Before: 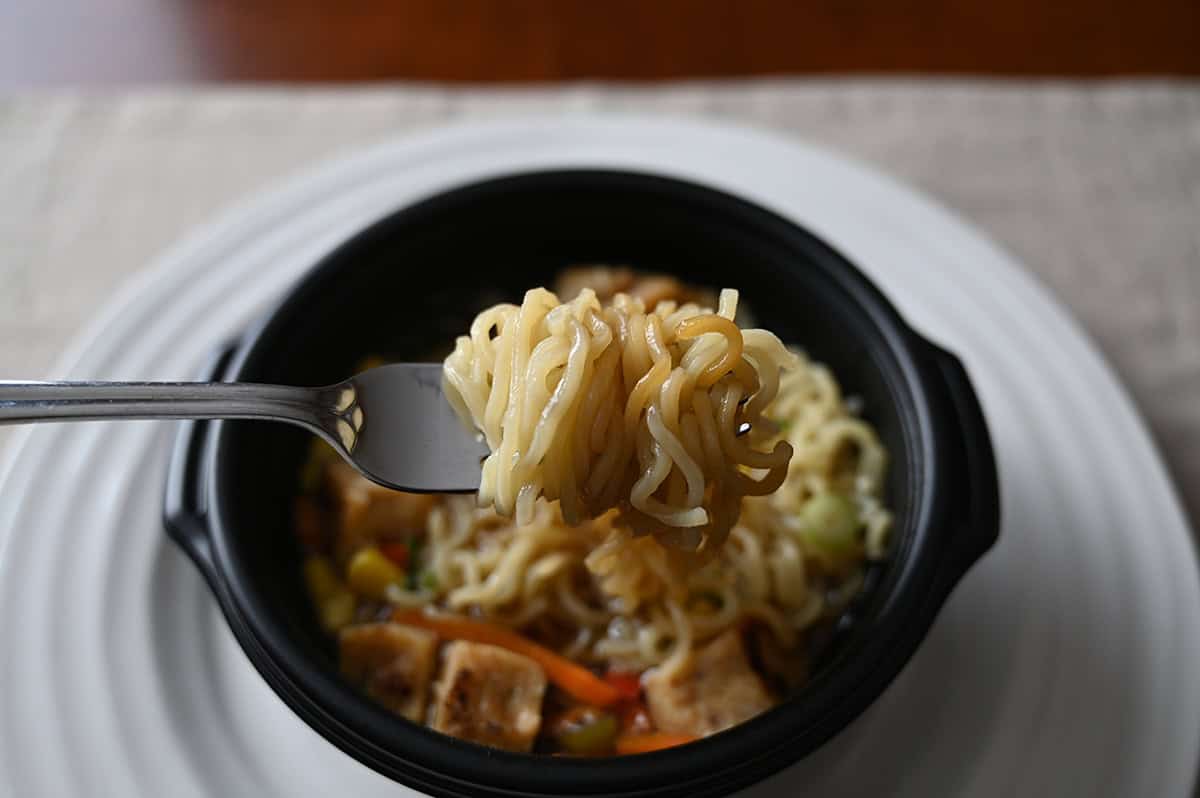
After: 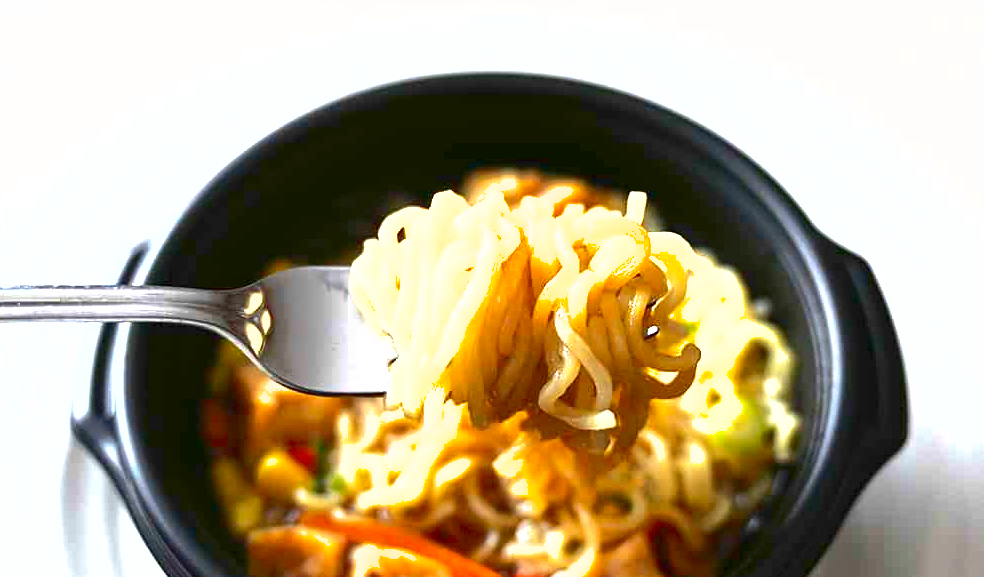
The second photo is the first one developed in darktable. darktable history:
shadows and highlights: shadows color adjustment 97.68%
contrast brightness saturation: contrast 0.209, brightness -0.108, saturation 0.208
exposure: black level correction 0, exposure 2.422 EV, compensate exposure bias true, compensate highlight preservation false
crop: left 7.738%, top 12.243%, right 10.223%, bottom 15.44%
